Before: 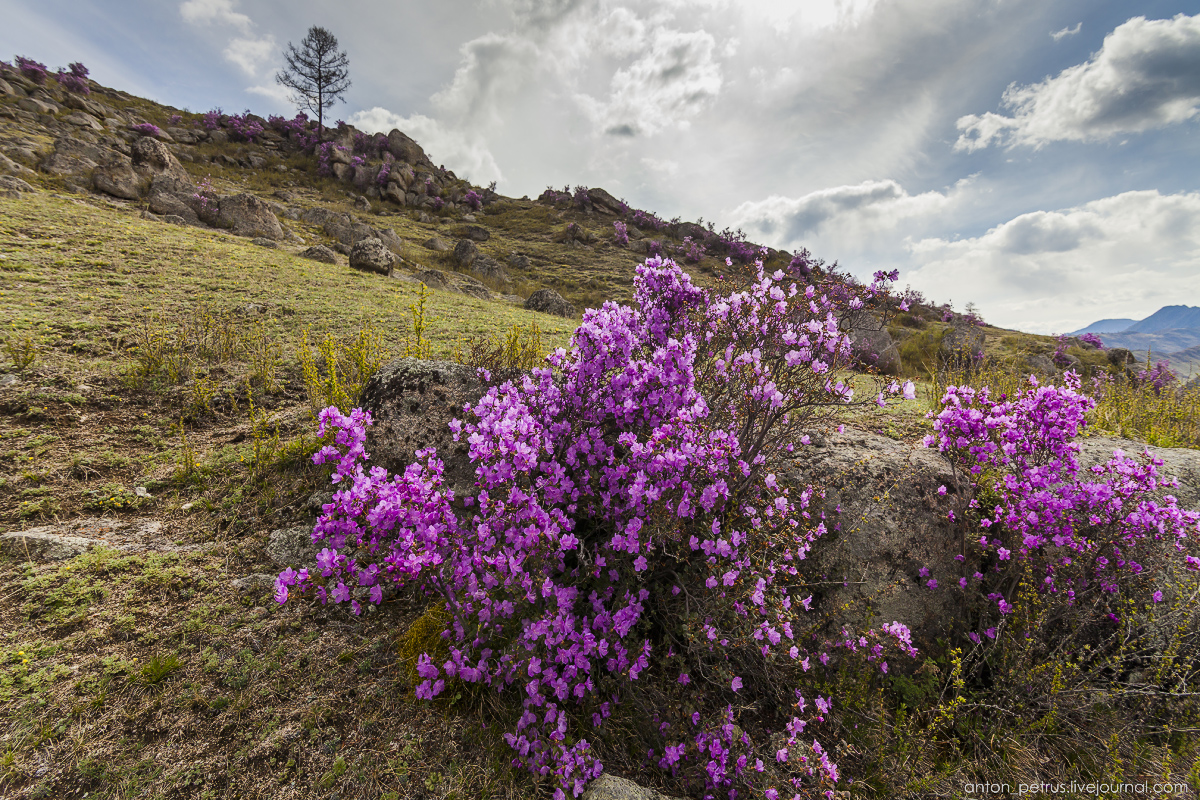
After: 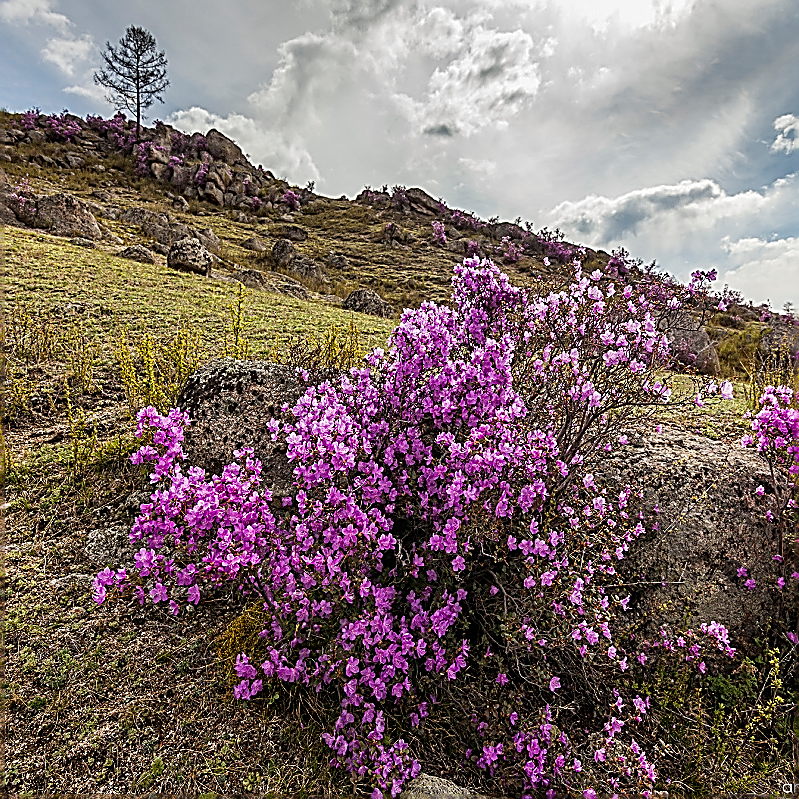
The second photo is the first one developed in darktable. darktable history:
local contrast: detail 130%
sharpen: amount 1.992
crop and rotate: left 15.233%, right 18.174%
